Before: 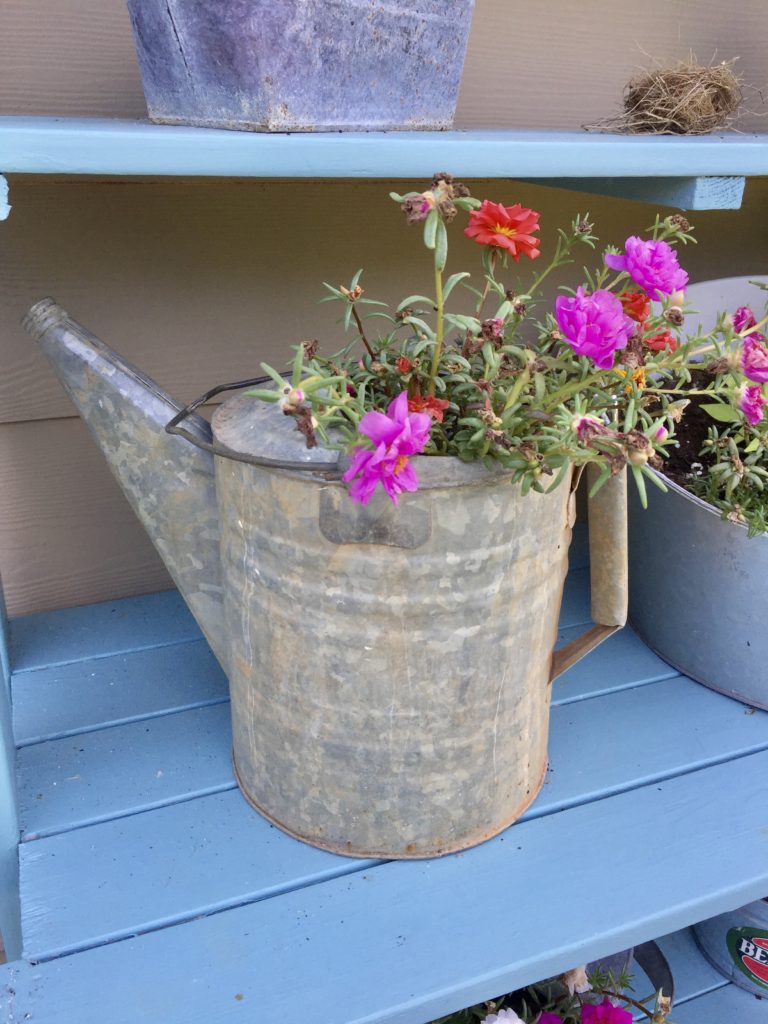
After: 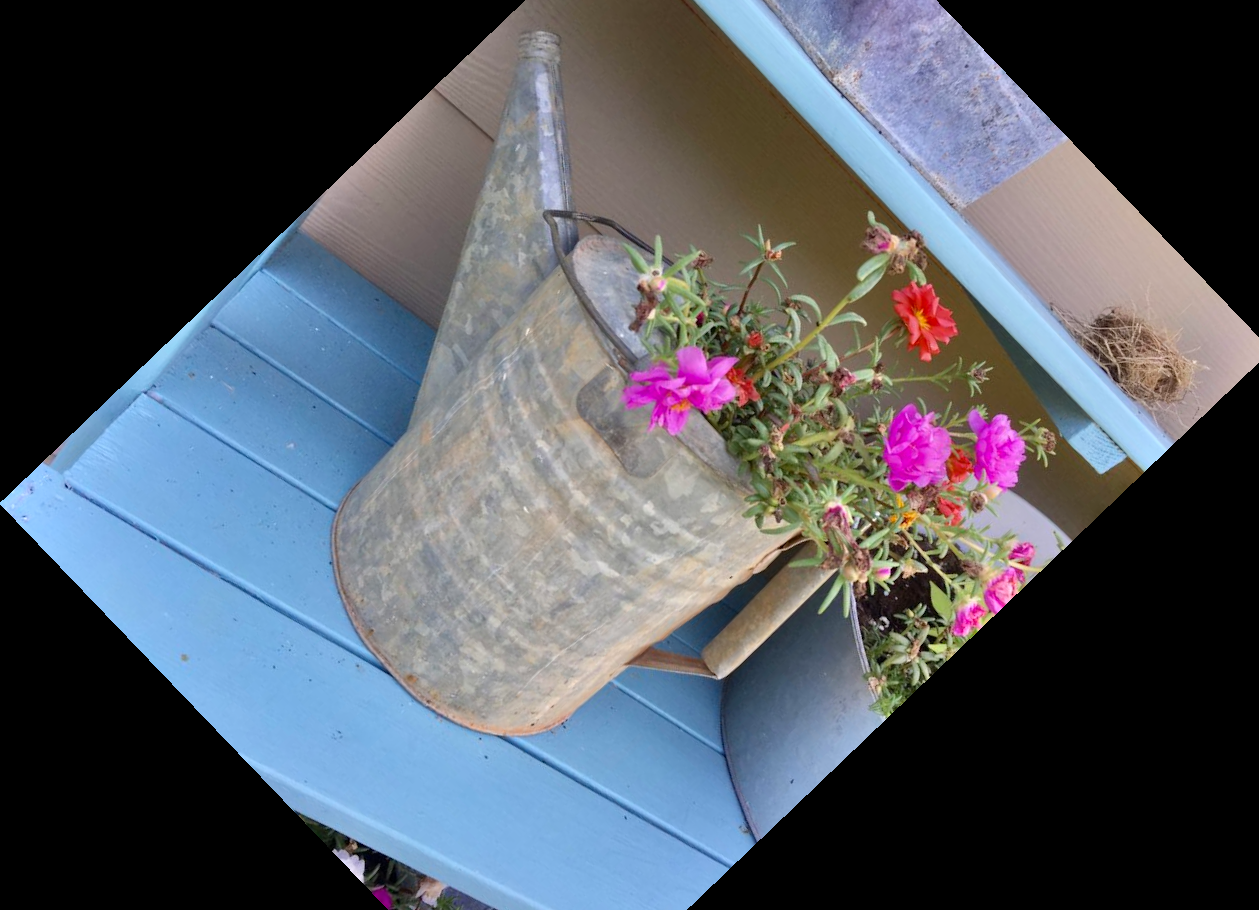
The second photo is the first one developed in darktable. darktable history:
contrast brightness saturation: saturation -0.05
crop and rotate: angle -46.26°, top 16.234%, right 0.912%, bottom 11.704%
shadows and highlights: radius 133.83, soften with gaussian
